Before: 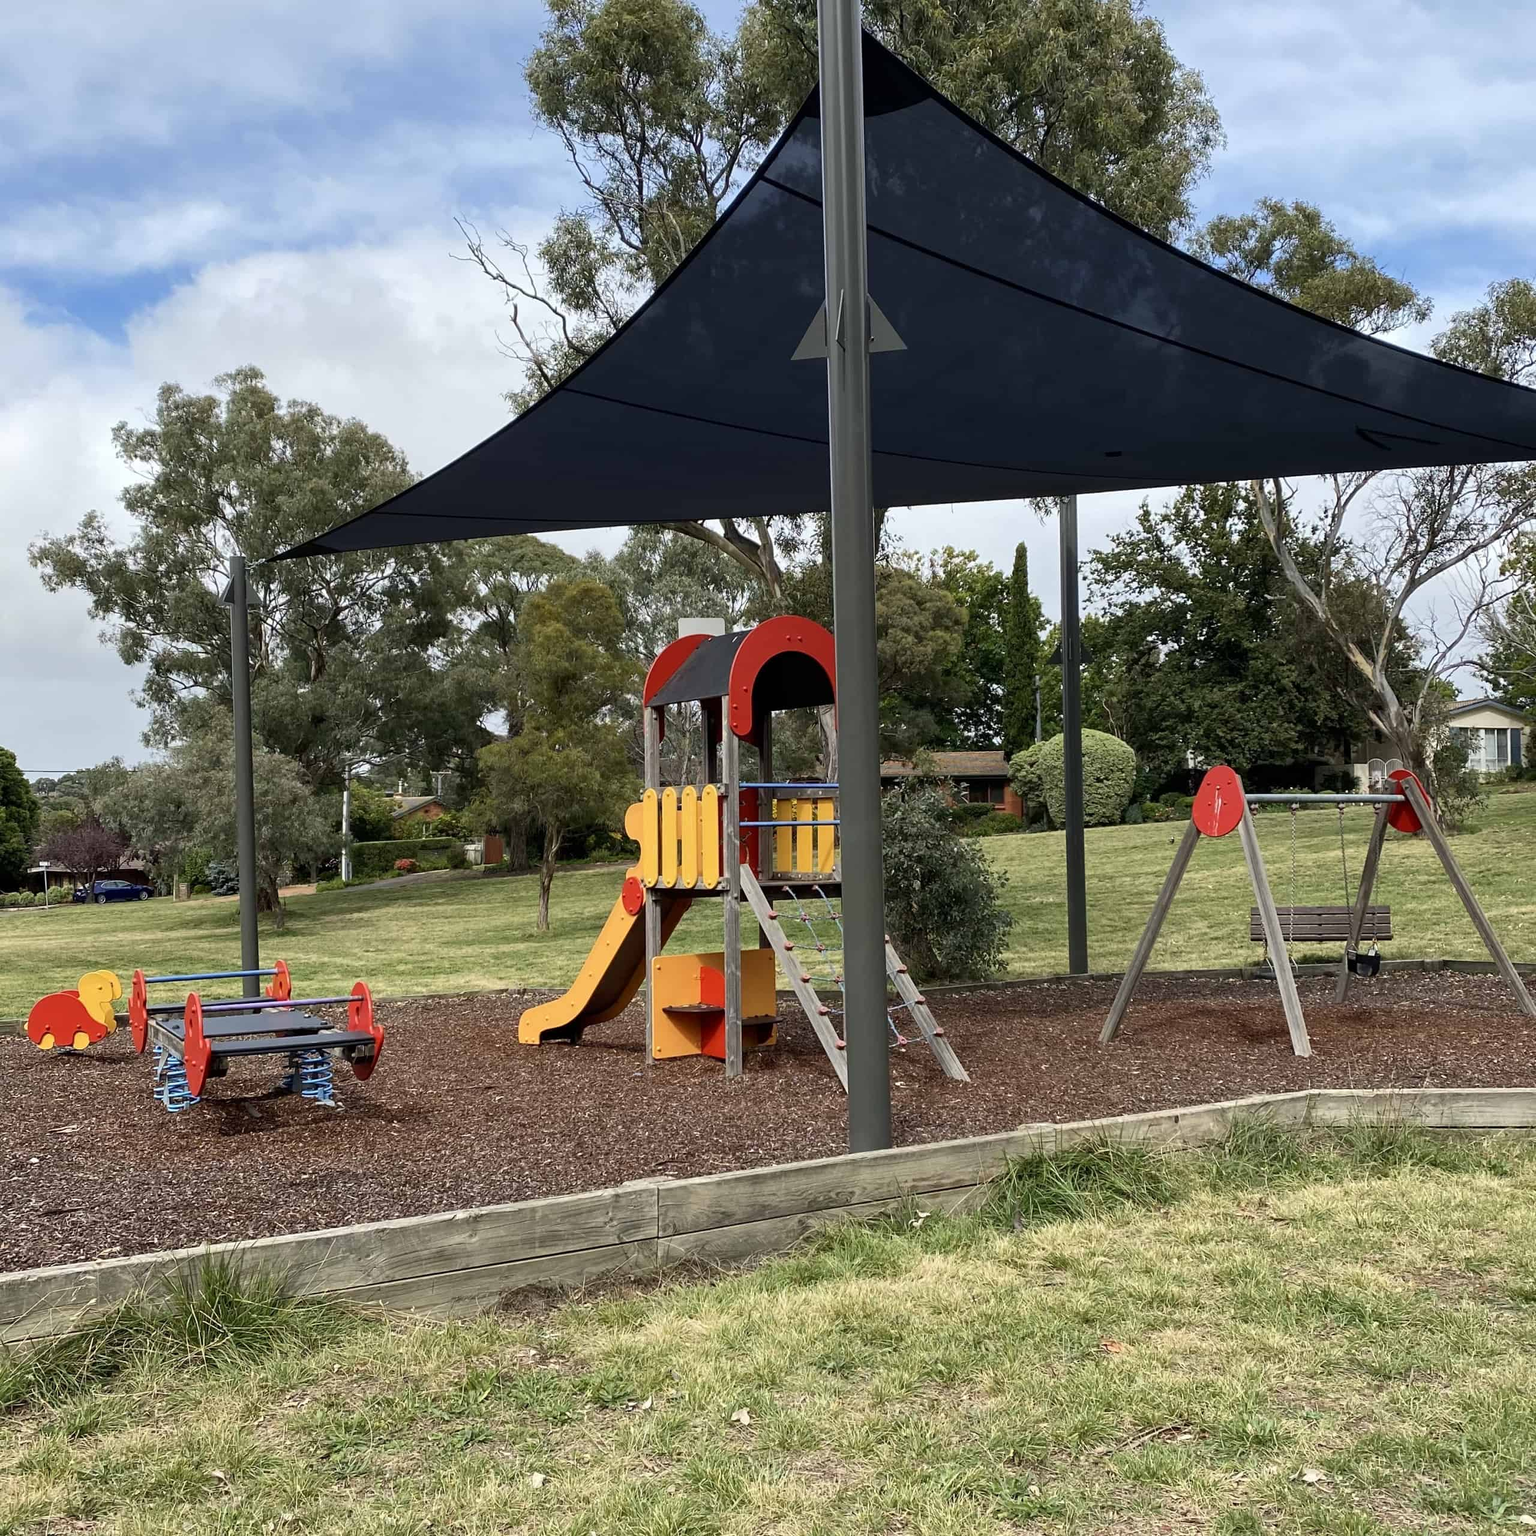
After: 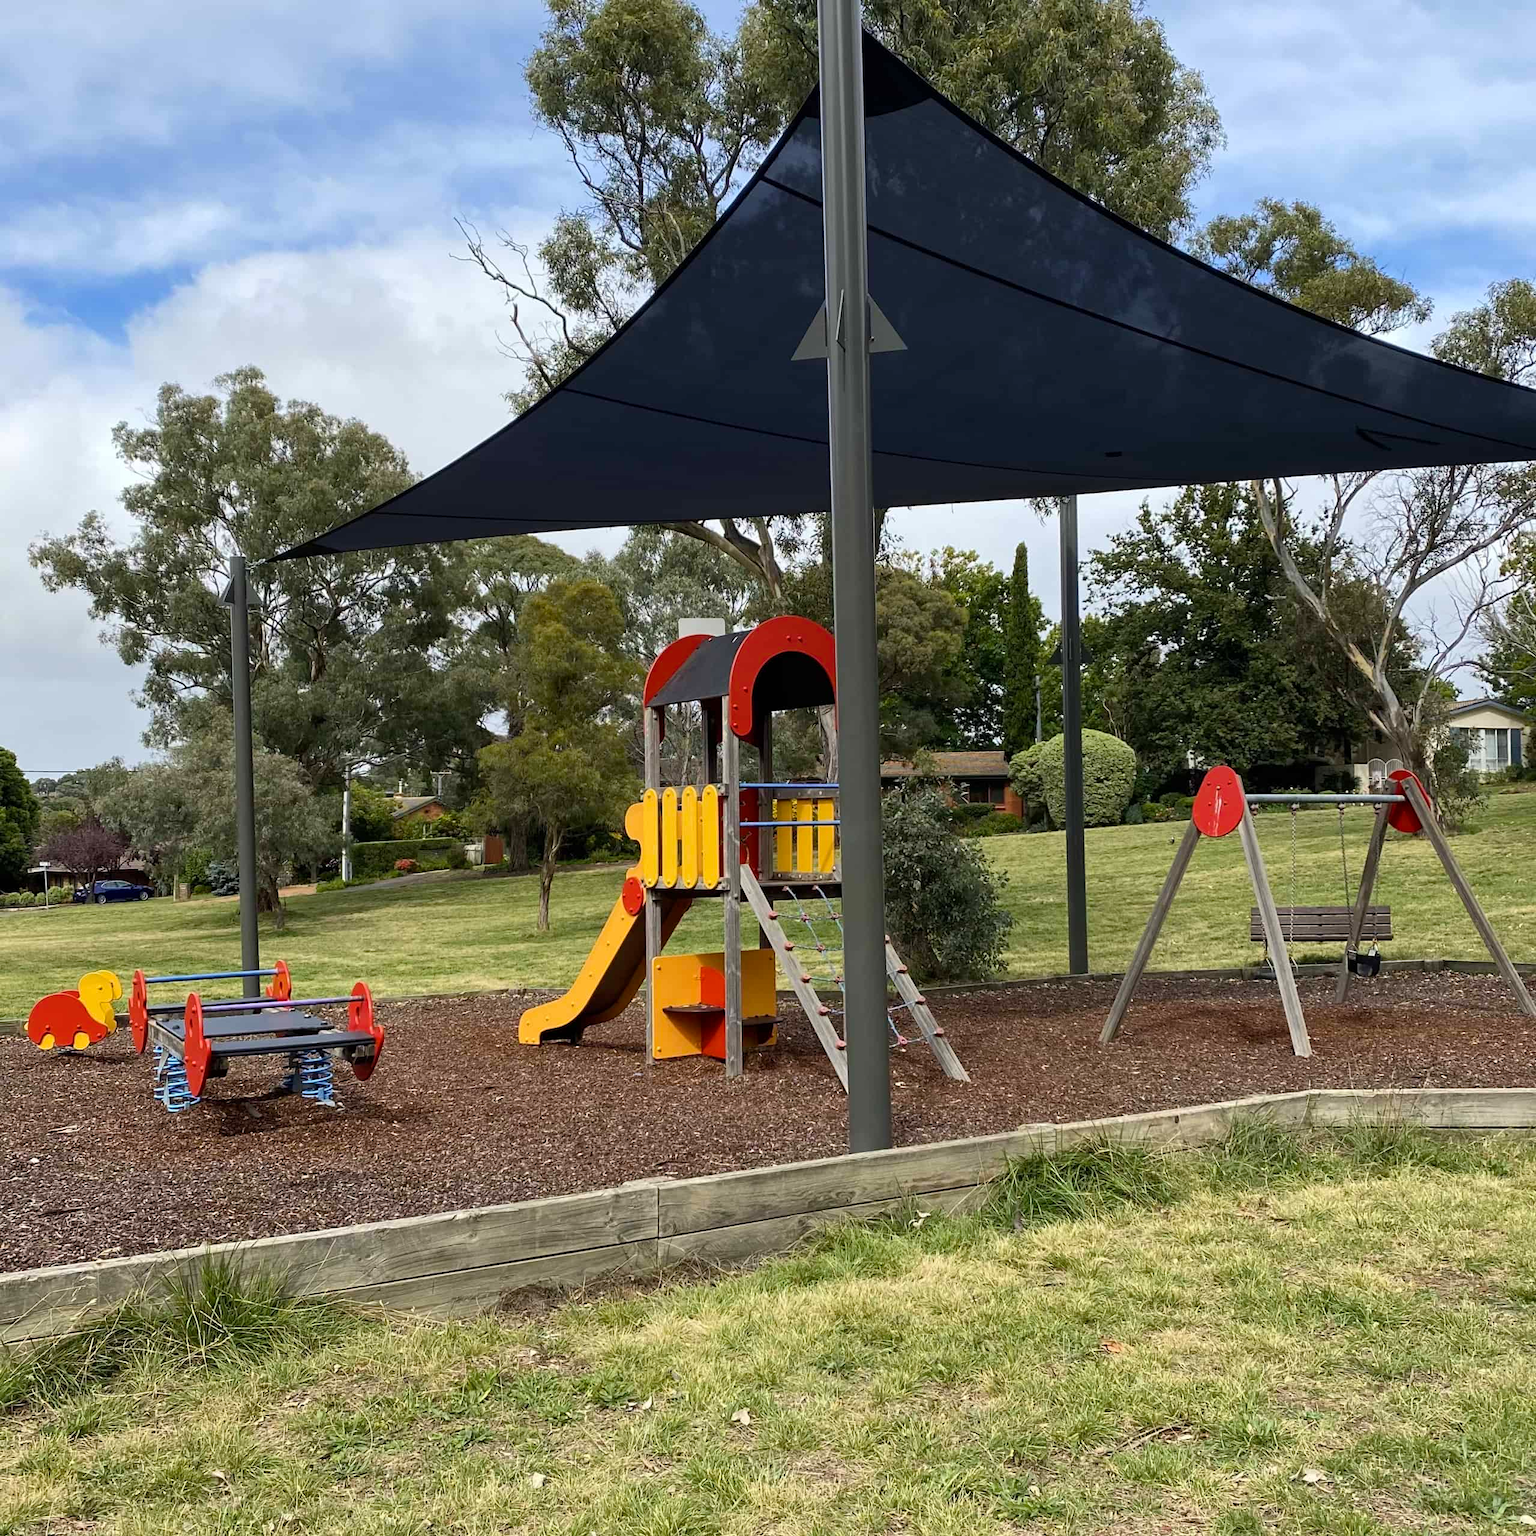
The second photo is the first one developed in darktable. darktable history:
color balance rgb: perceptual saturation grading › global saturation 14.847%, global vibrance 20%
